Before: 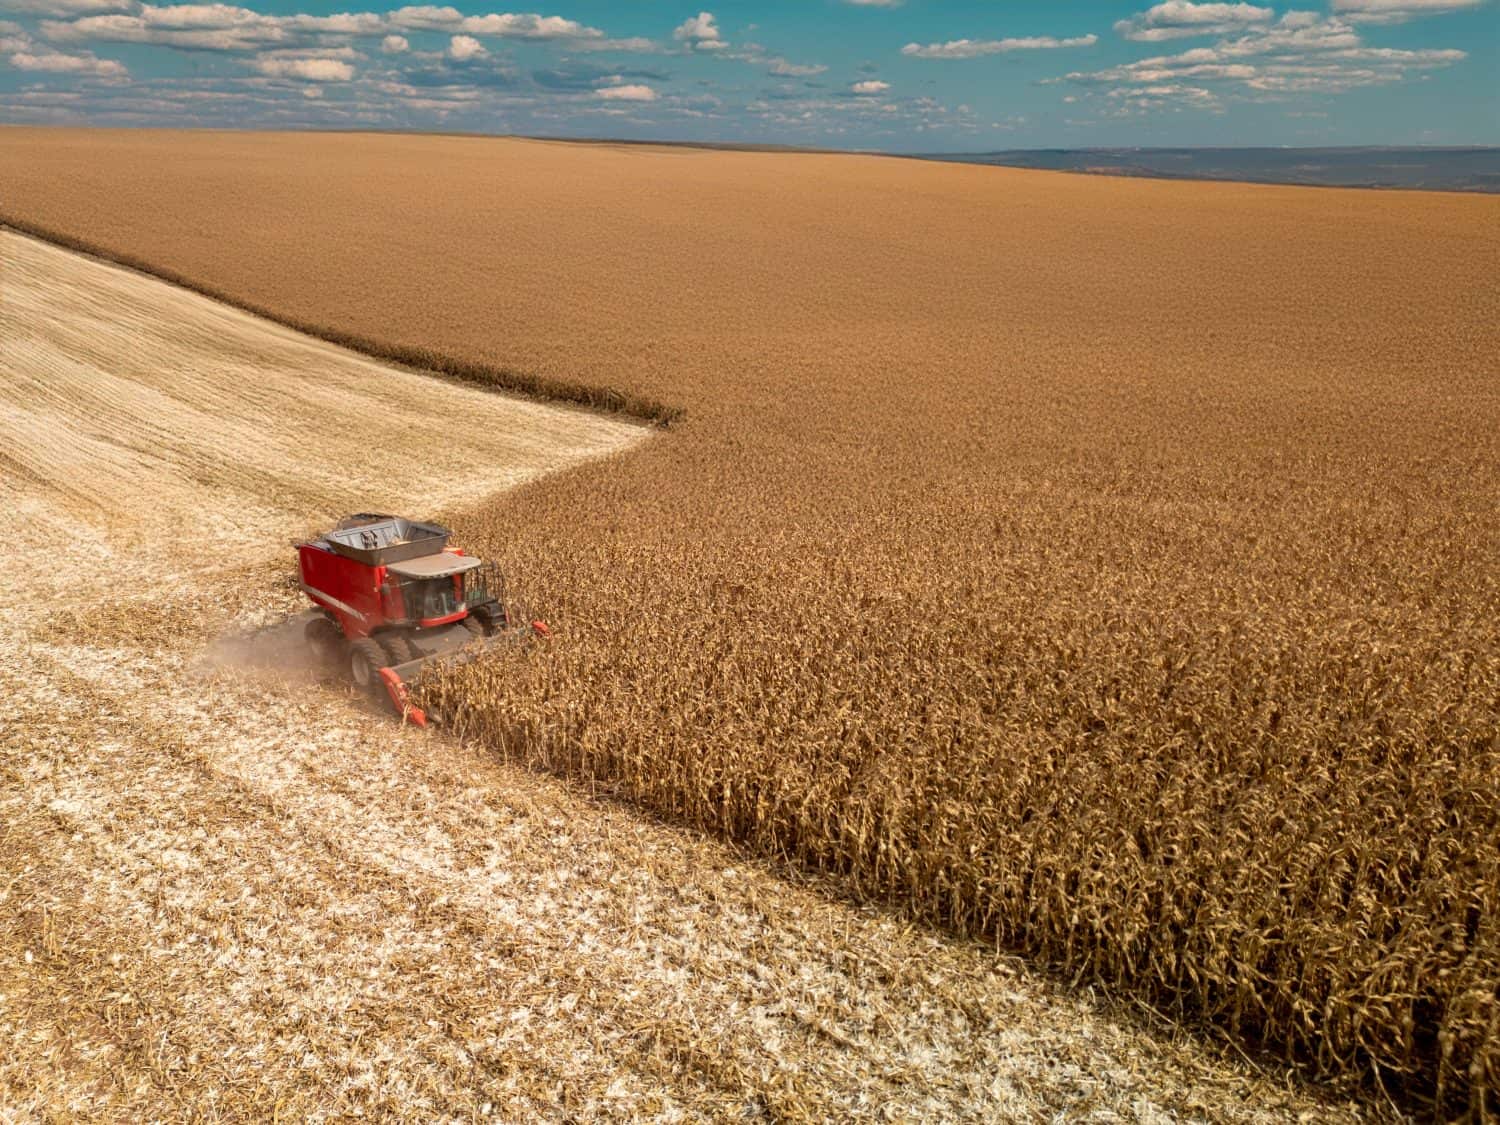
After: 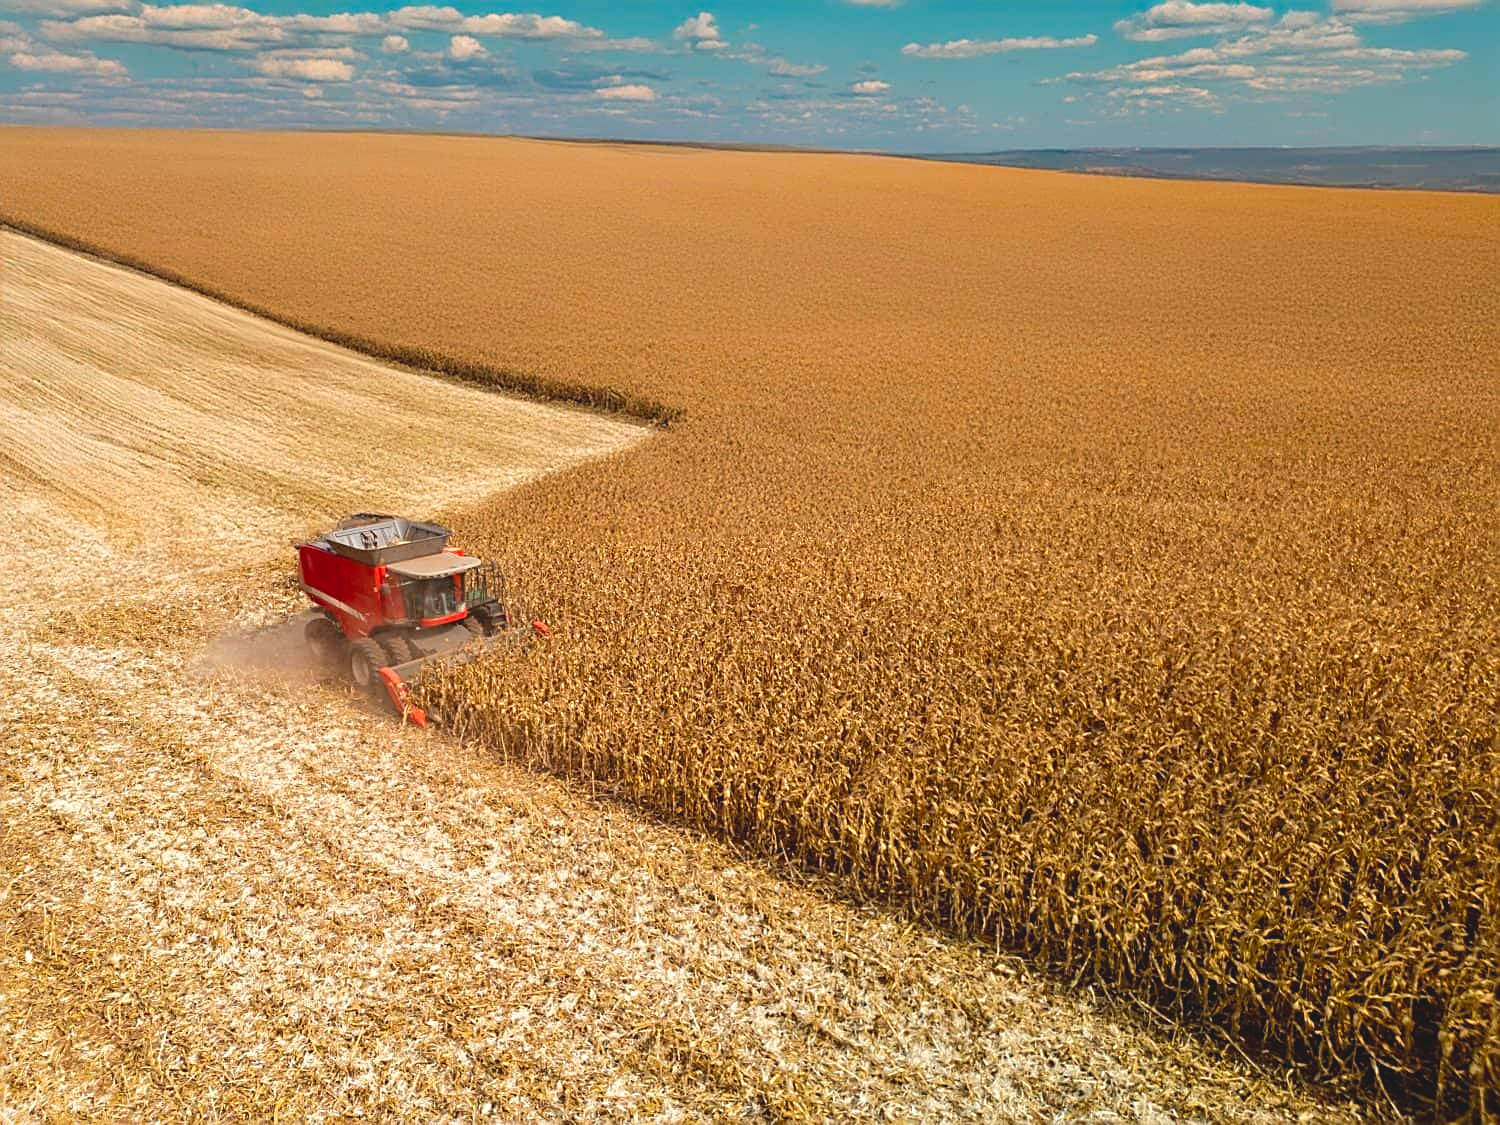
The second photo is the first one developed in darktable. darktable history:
color balance rgb: global offset › luminance 0.782%, perceptual saturation grading › global saturation 19.463%, perceptual brilliance grading › mid-tones 10.383%, perceptual brilliance grading › shadows 15.216%
sharpen: amount 0.598
